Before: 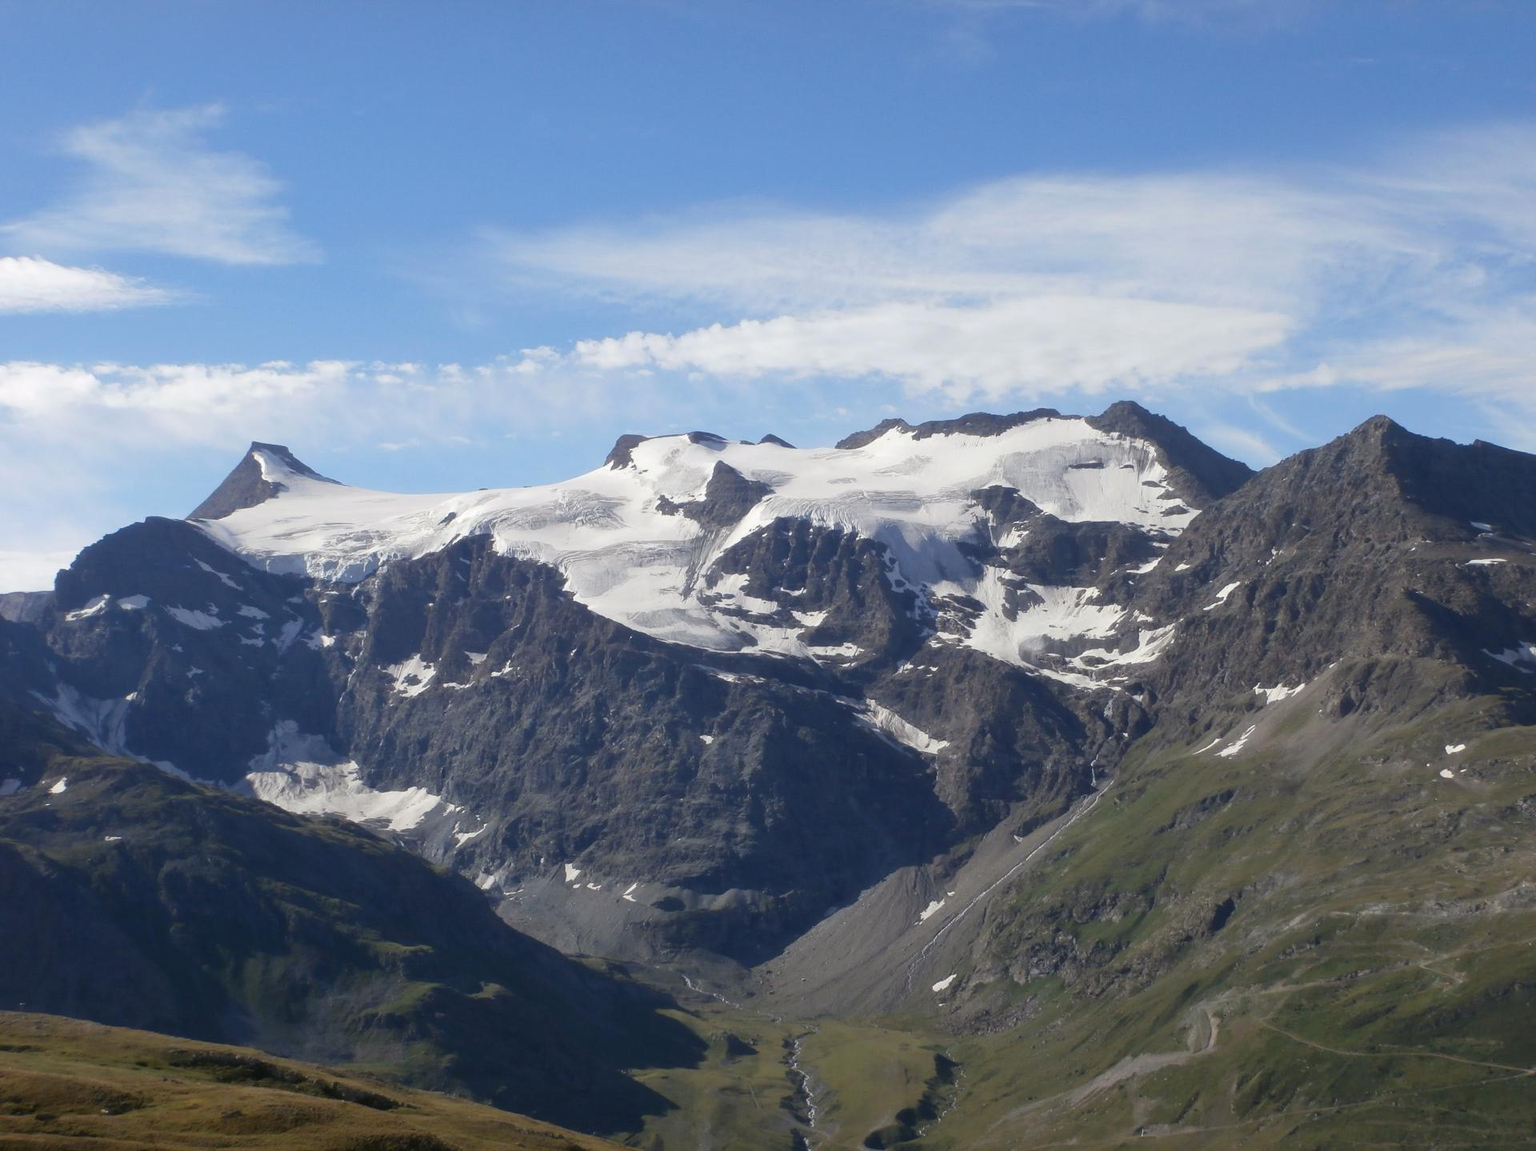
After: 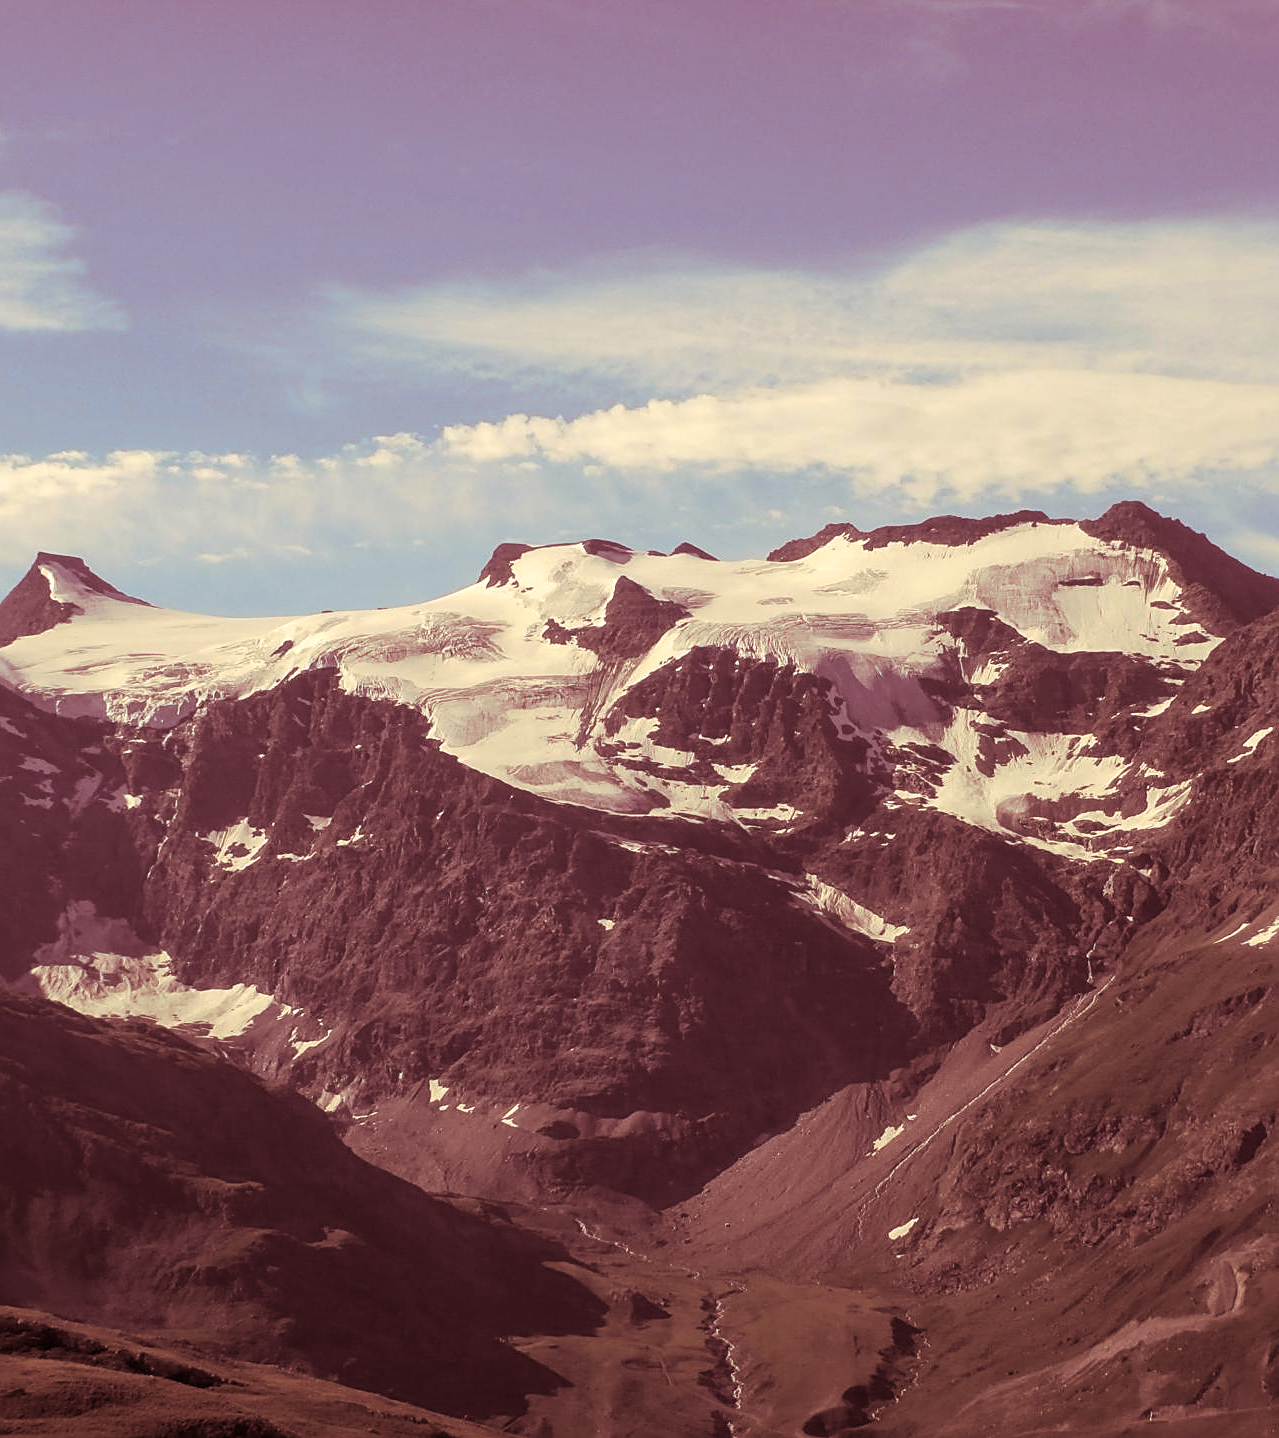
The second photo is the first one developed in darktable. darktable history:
crop and rotate: left 14.436%, right 18.898%
split-toning: highlights › saturation 0, balance -61.83
color correction: highlights a* 2.72, highlights b* 22.8
sharpen: on, module defaults
local contrast: on, module defaults
